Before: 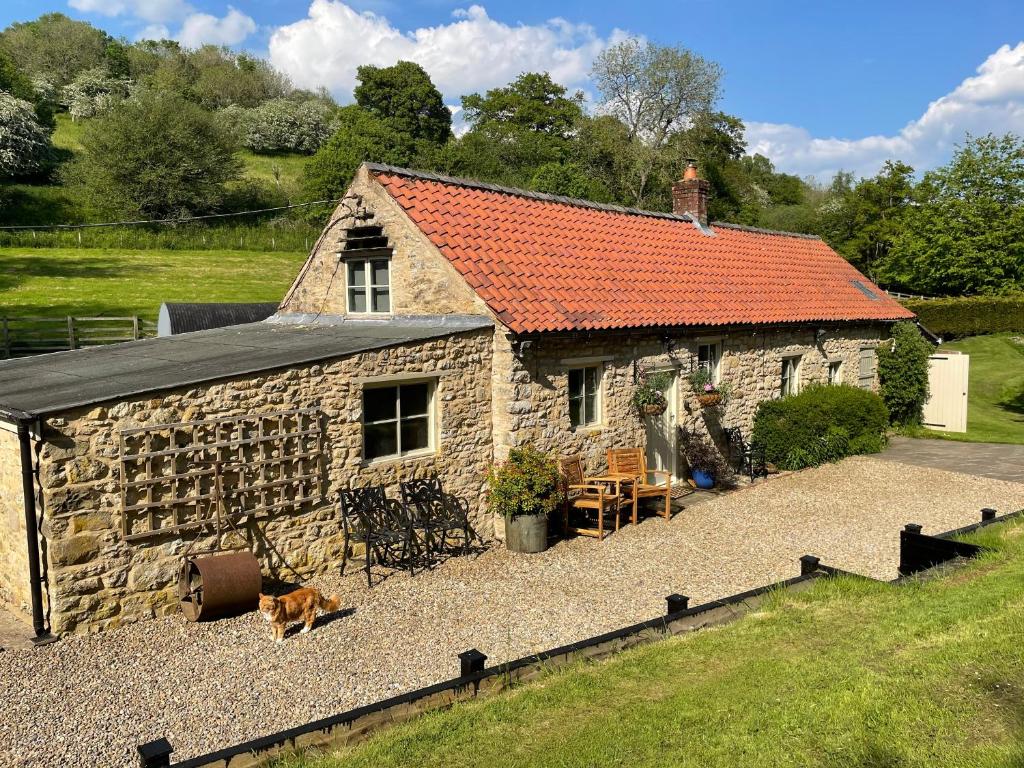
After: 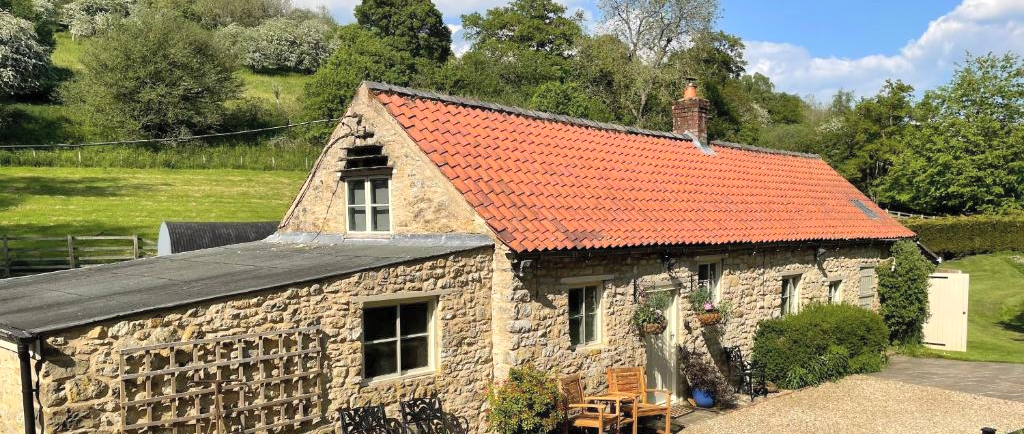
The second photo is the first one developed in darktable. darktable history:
crop and rotate: top 10.586%, bottom 32.86%
local contrast: mode bilateral grid, contrast 20, coarseness 50, detail 132%, midtone range 0.2
contrast equalizer: octaves 7, y [[0.502, 0.505, 0.512, 0.529, 0.564, 0.588], [0.5 ×6], [0.502, 0.505, 0.512, 0.529, 0.564, 0.588], [0, 0.001, 0.001, 0.004, 0.008, 0.011], [0, 0.001, 0.001, 0.004, 0.008, 0.011]], mix -0.289
contrast brightness saturation: brightness 0.151
